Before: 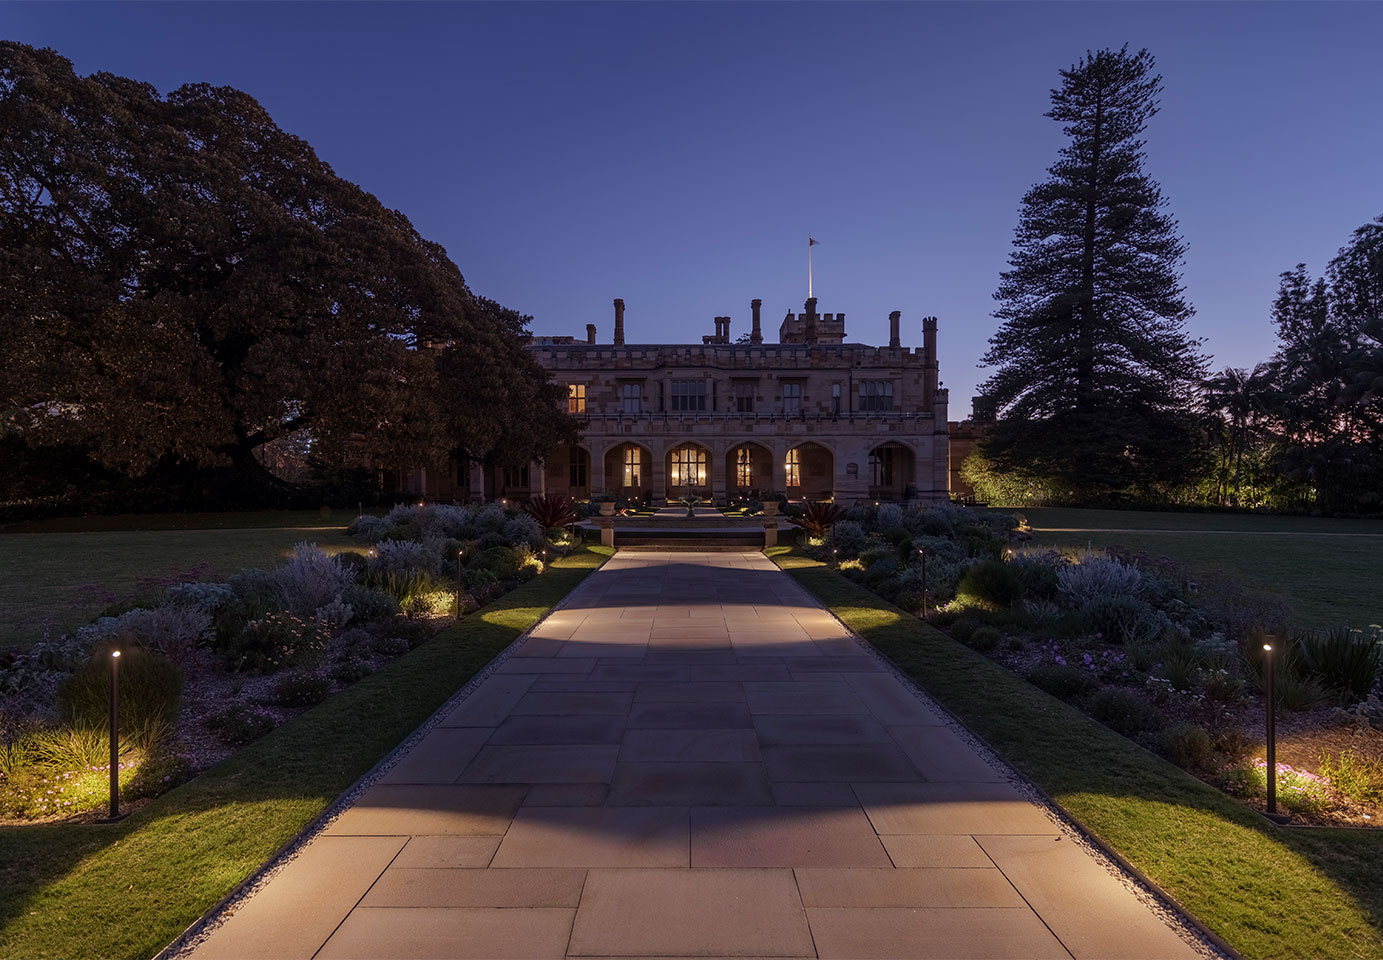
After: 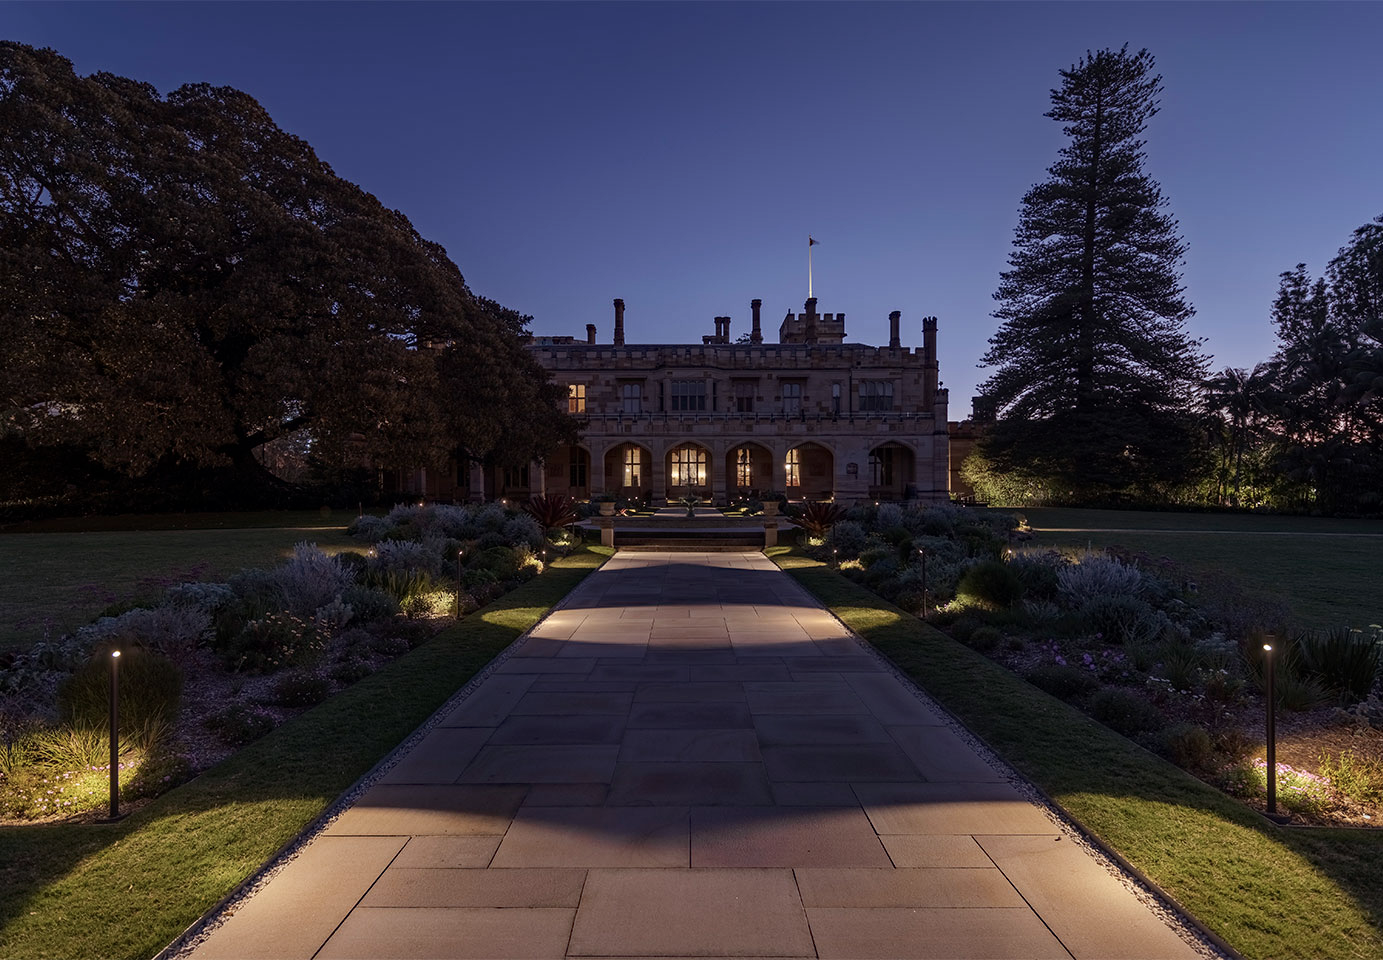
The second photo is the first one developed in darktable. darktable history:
contrast brightness saturation: contrast 0.106, saturation -0.168
haze removal: compatibility mode true, adaptive false
